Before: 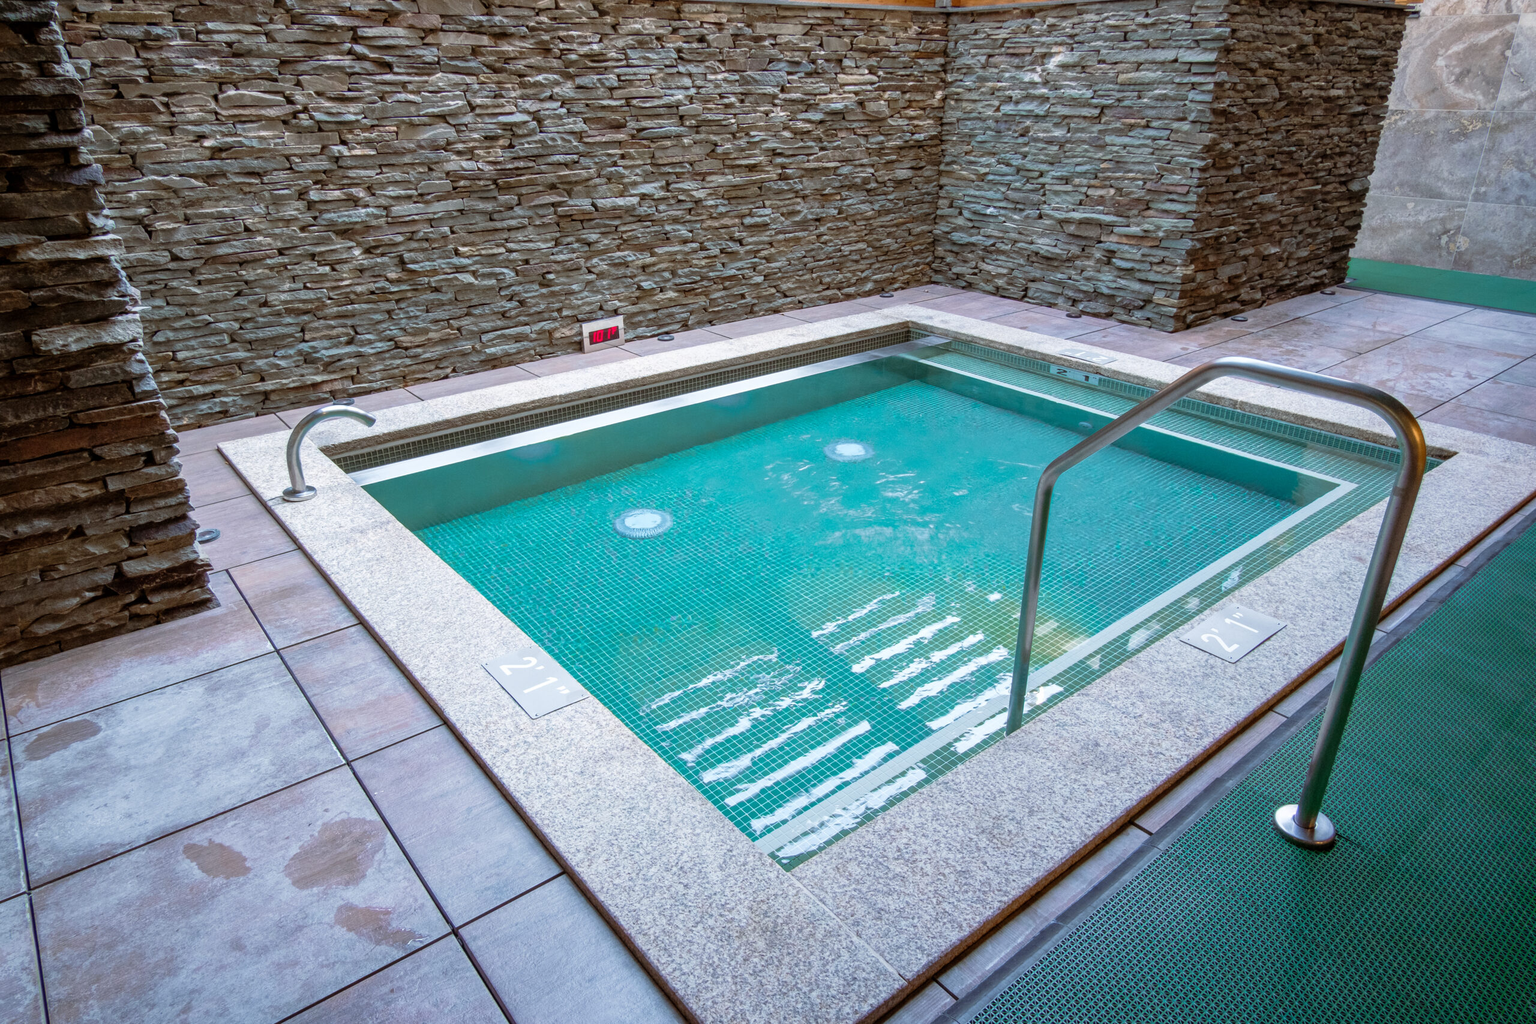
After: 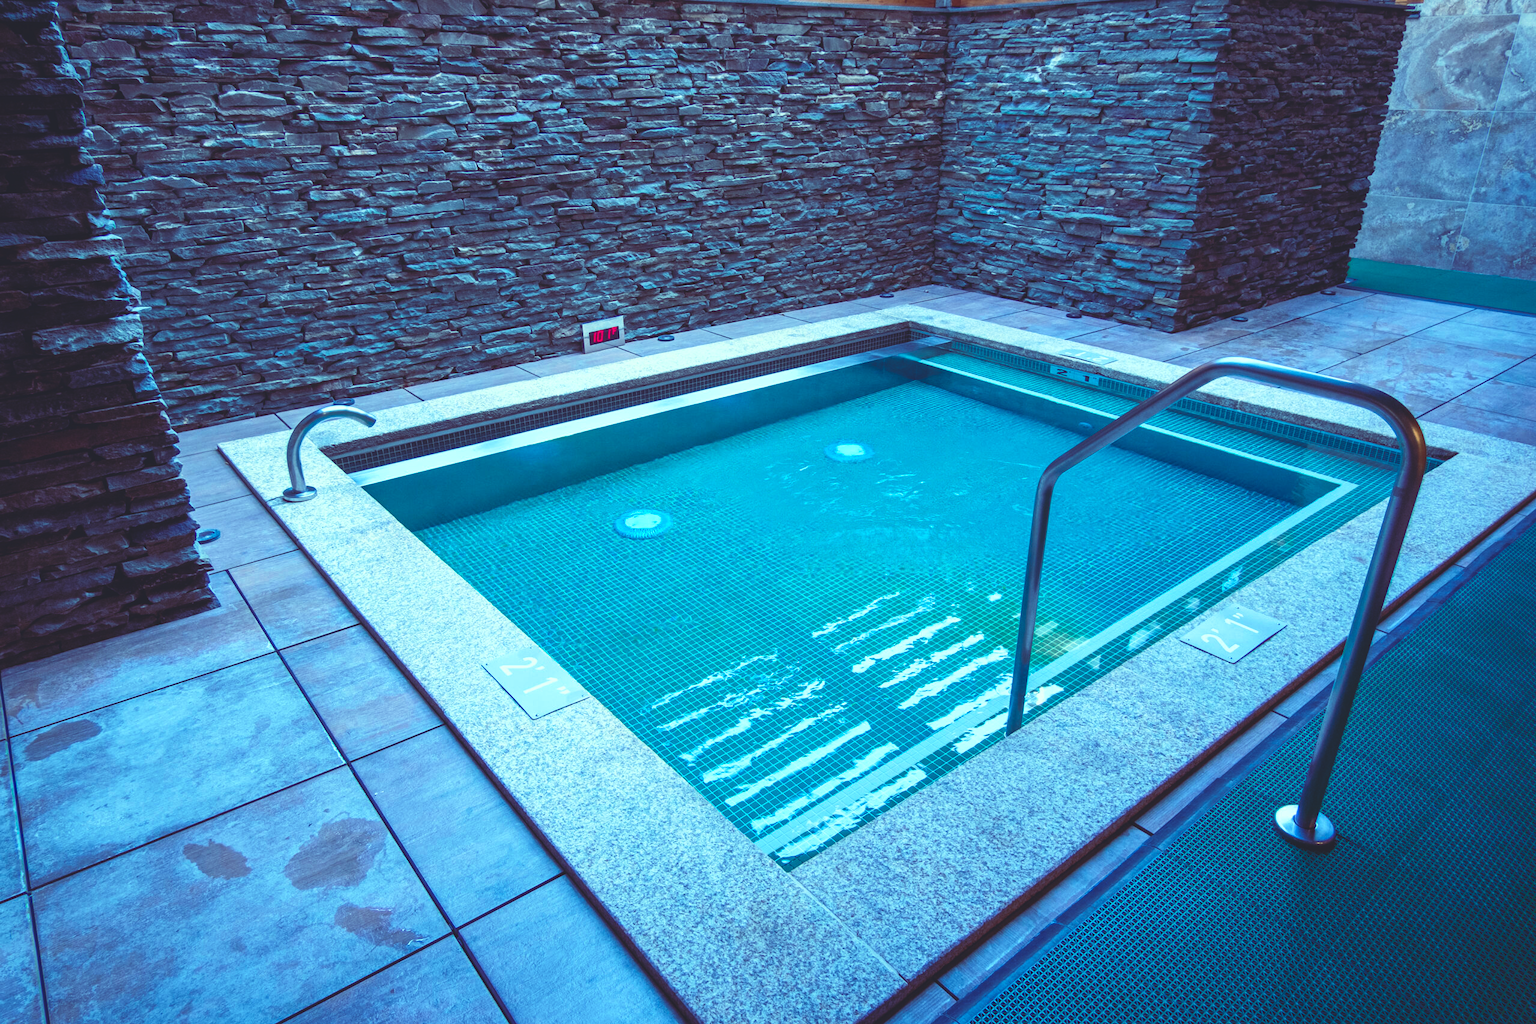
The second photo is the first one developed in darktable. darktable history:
contrast brightness saturation: contrast 0.18, saturation 0.3
rgb curve: curves: ch0 [(0, 0.186) (0.314, 0.284) (0.576, 0.466) (0.805, 0.691) (0.936, 0.886)]; ch1 [(0, 0.186) (0.314, 0.284) (0.581, 0.534) (0.771, 0.746) (0.936, 0.958)]; ch2 [(0, 0.216) (0.275, 0.39) (1, 1)], mode RGB, independent channels, compensate middle gray true, preserve colors none
